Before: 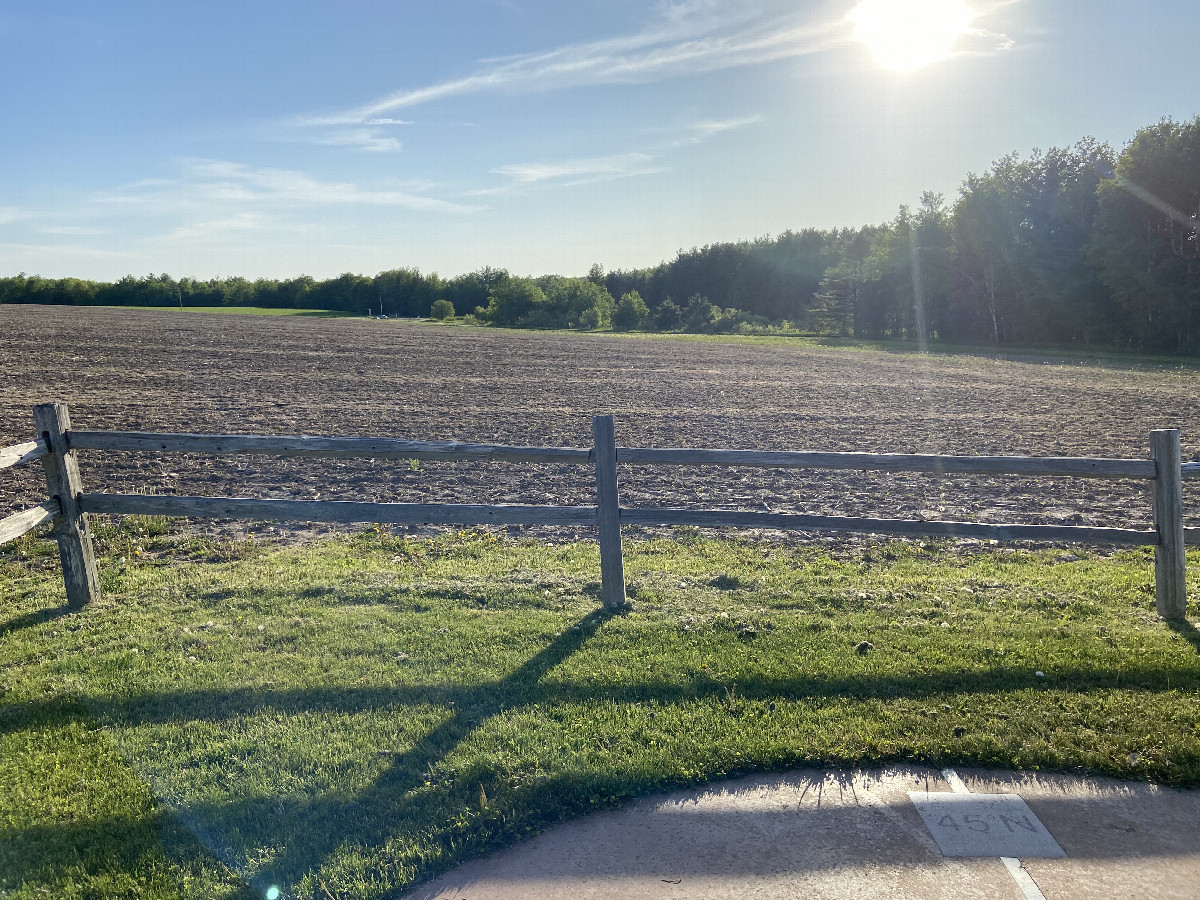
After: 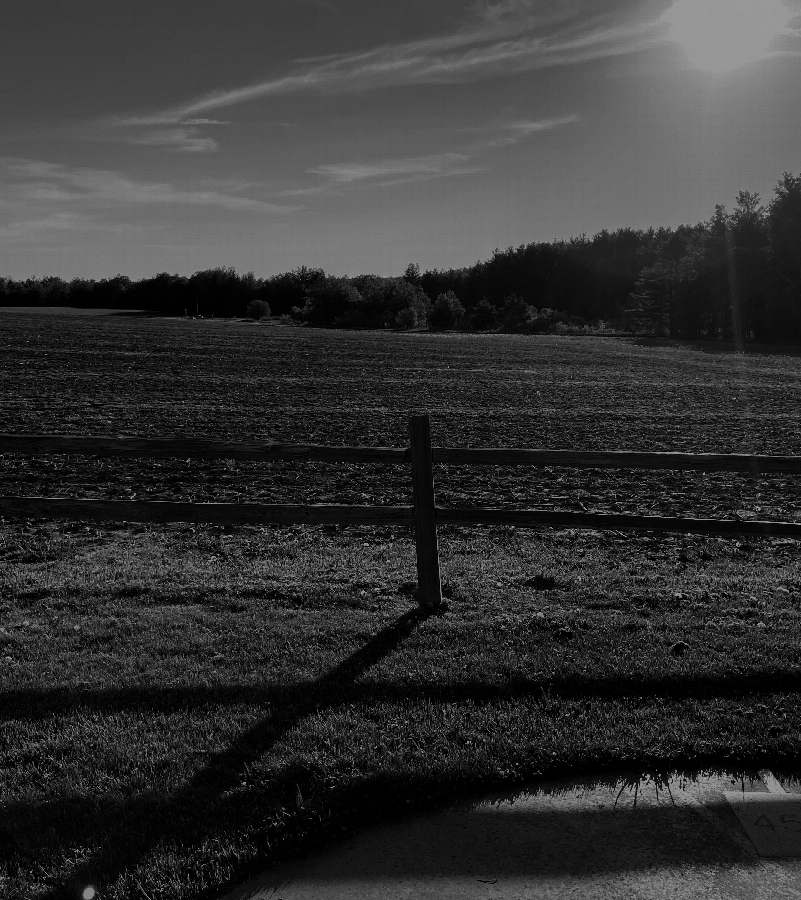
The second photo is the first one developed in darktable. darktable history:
crop: left 15.373%, right 17.813%
shadows and highlights: shadows -0.935, highlights 41.69
filmic rgb: black relative exposure -7.65 EV, white relative exposure 4.56 EV, threshold 5.97 EV, hardness 3.61, enable highlight reconstruction true
contrast brightness saturation: contrast 0.025, brightness -0.986, saturation -0.999
